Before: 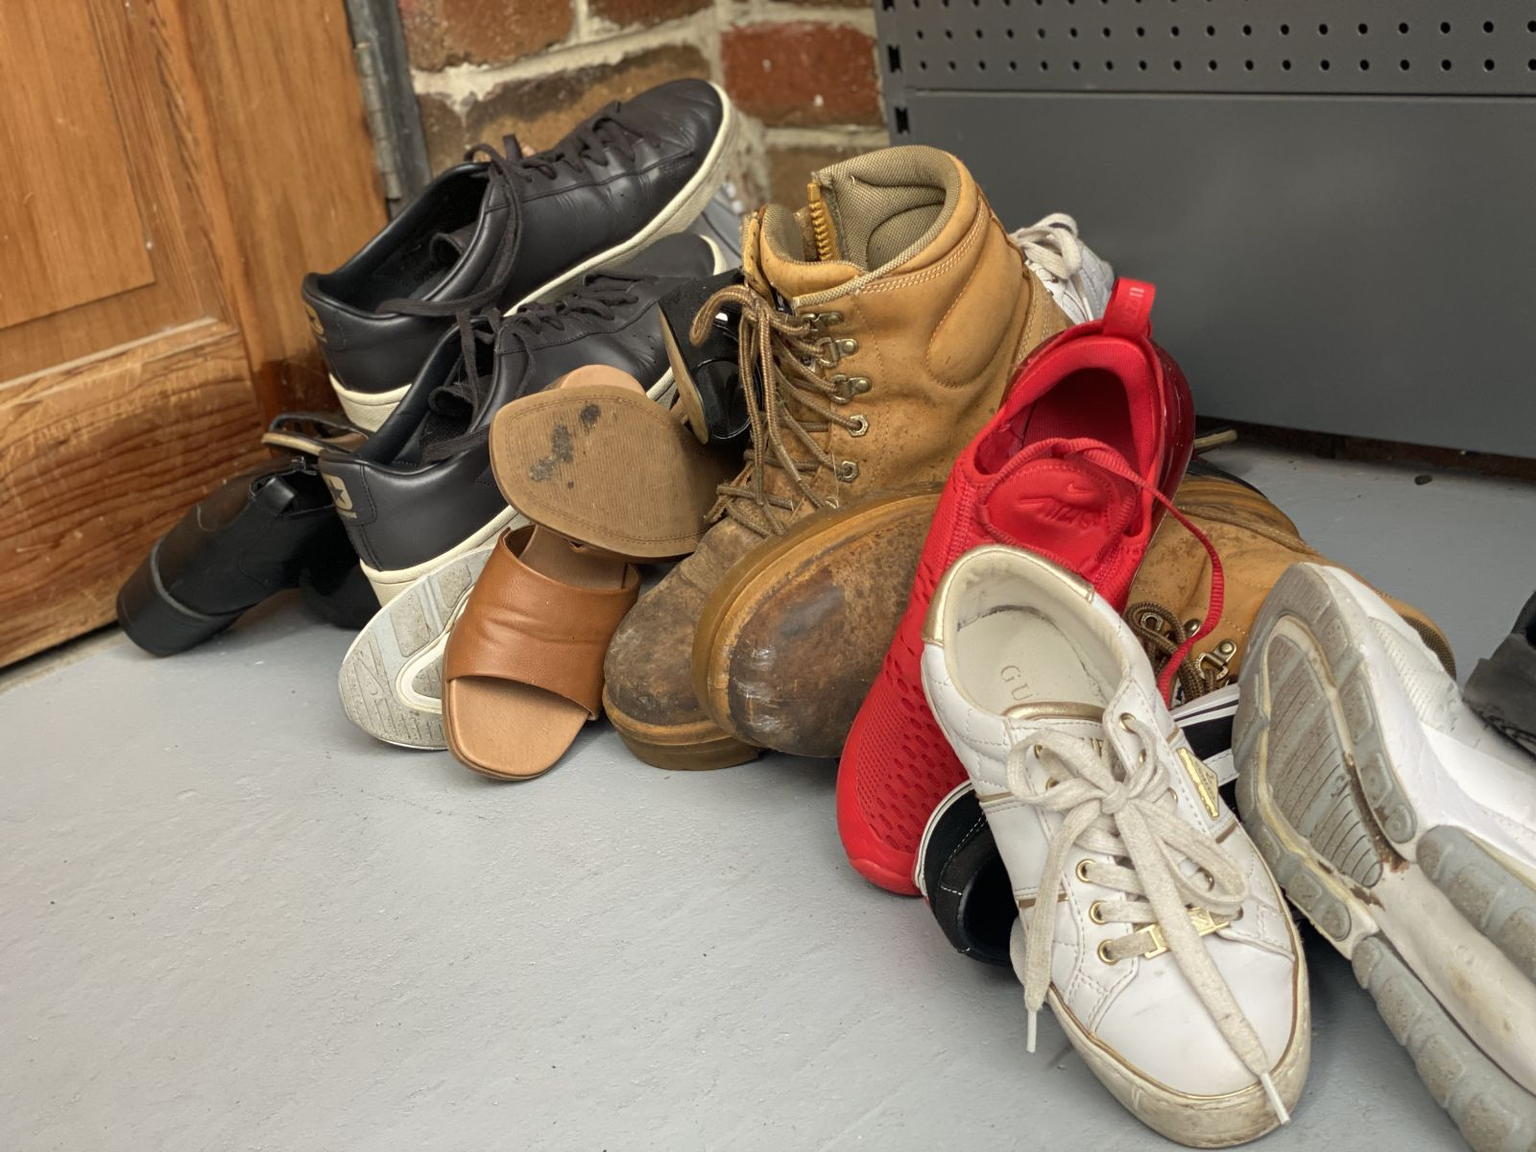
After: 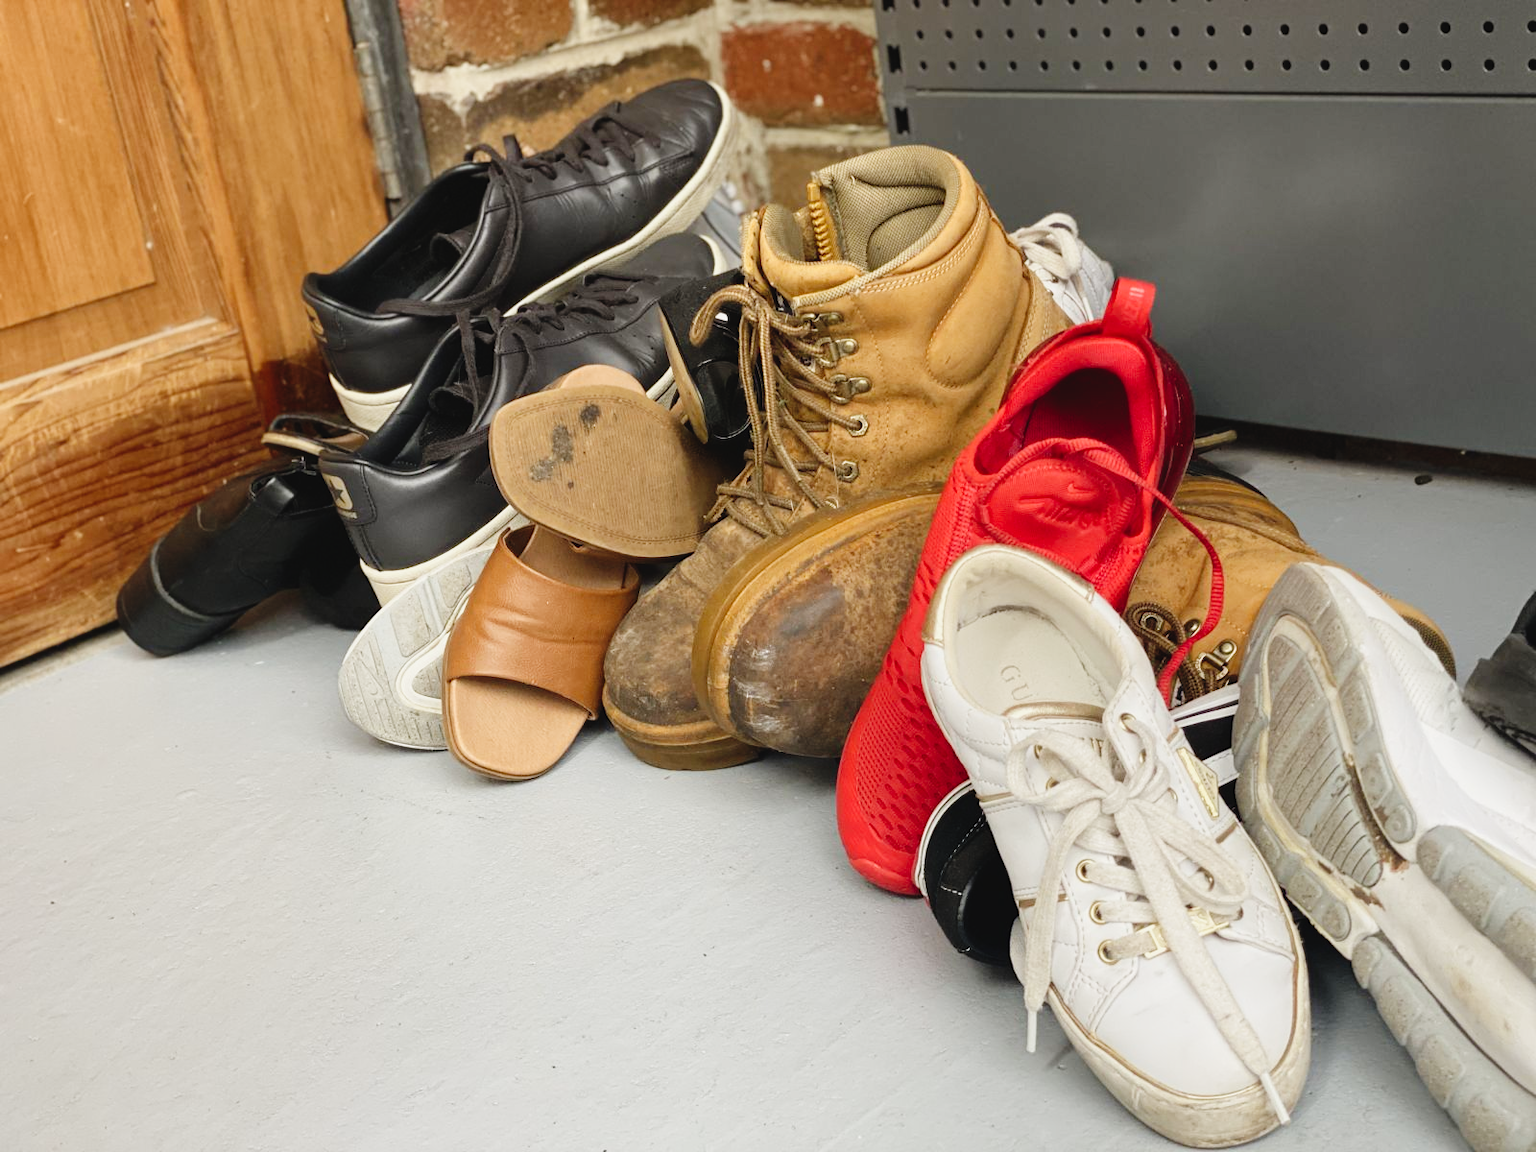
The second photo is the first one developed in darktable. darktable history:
tone curve: curves: ch0 [(0, 0.037) (0.045, 0.055) (0.155, 0.138) (0.29, 0.325) (0.428, 0.513) (0.604, 0.71) (0.824, 0.882) (1, 0.965)]; ch1 [(0, 0) (0.339, 0.334) (0.445, 0.419) (0.476, 0.454) (0.498, 0.498) (0.53, 0.515) (0.557, 0.556) (0.609, 0.649) (0.716, 0.746) (1, 1)]; ch2 [(0, 0) (0.327, 0.318) (0.417, 0.426) (0.46, 0.453) (0.502, 0.5) (0.526, 0.52) (0.554, 0.541) (0.626, 0.65) (0.749, 0.746) (1, 1)], preserve colors none
